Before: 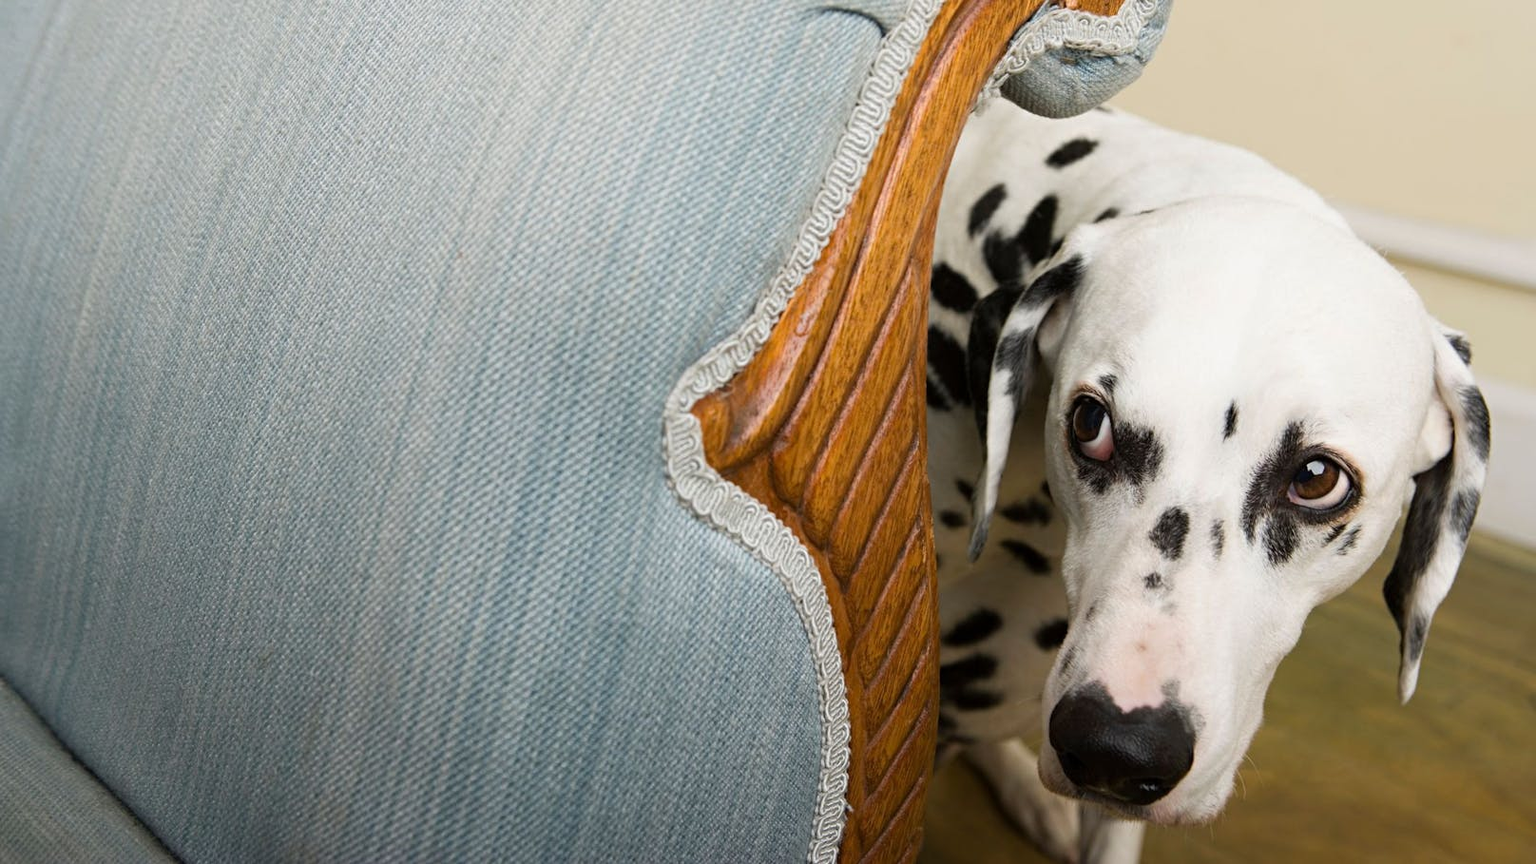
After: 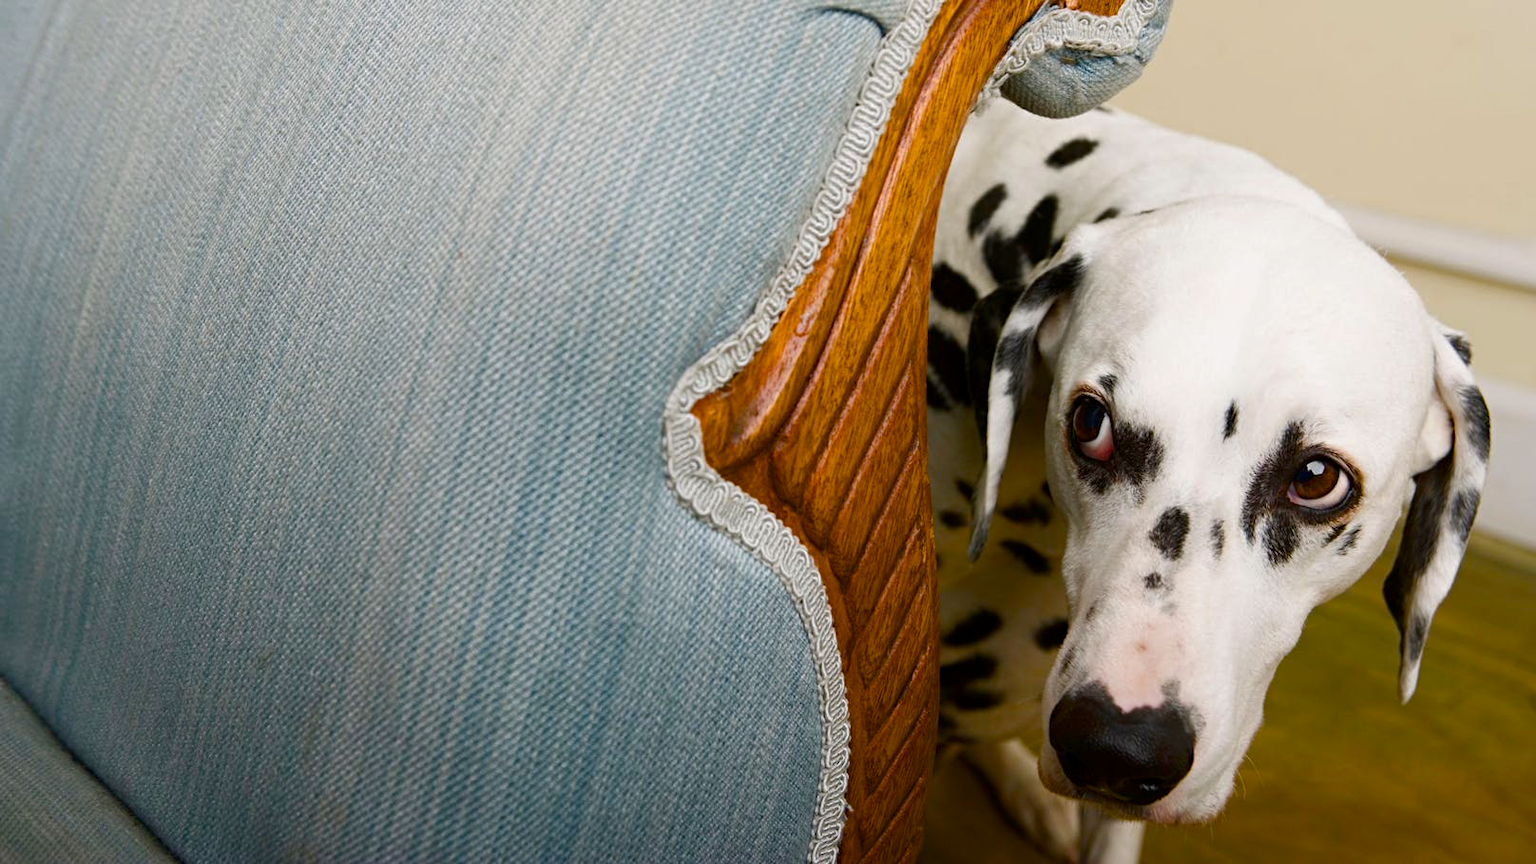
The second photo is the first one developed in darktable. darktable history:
color balance rgb: highlights gain › chroma 0.285%, highlights gain › hue 331.94°, linear chroma grading › global chroma 12.816%, perceptual saturation grading › global saturation 20%, perceptual saturation grading › highlights -25.692%, perceptual saturation grading › shadows 49.296%
contrast brightness saturation: brightness -0.096
